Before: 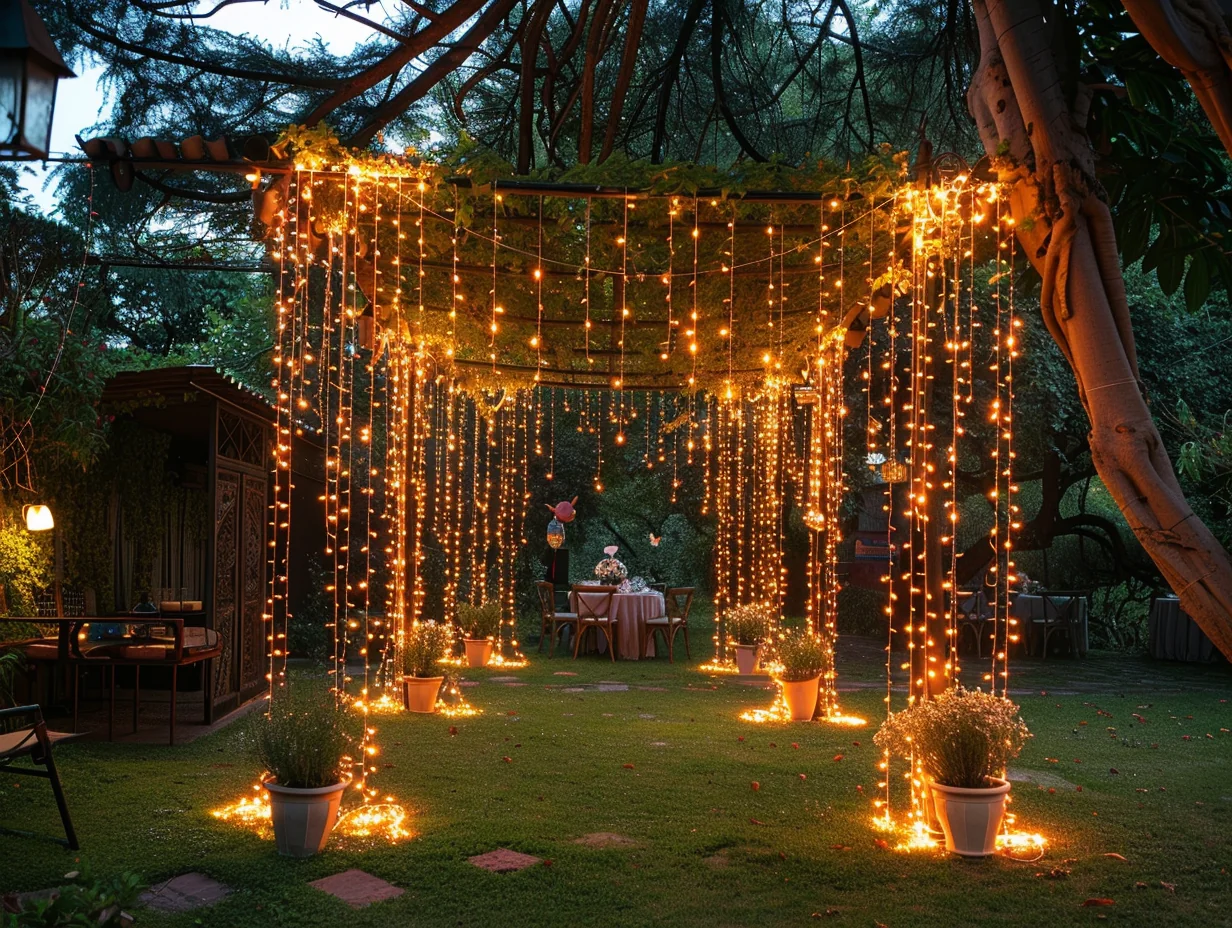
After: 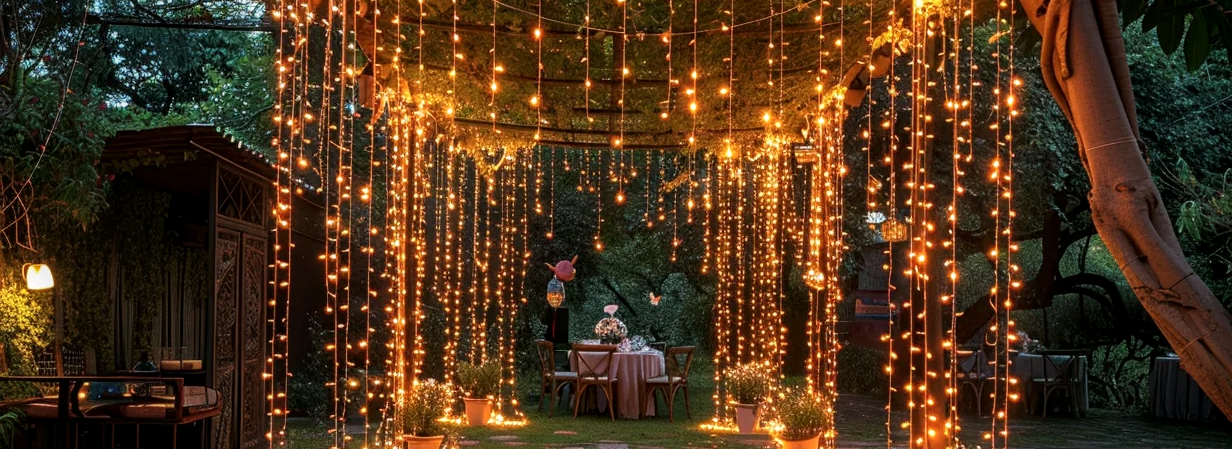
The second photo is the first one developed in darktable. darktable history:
crop and rotate: top 26.056%, bottom 25.543%
local contrast: detail 130%
